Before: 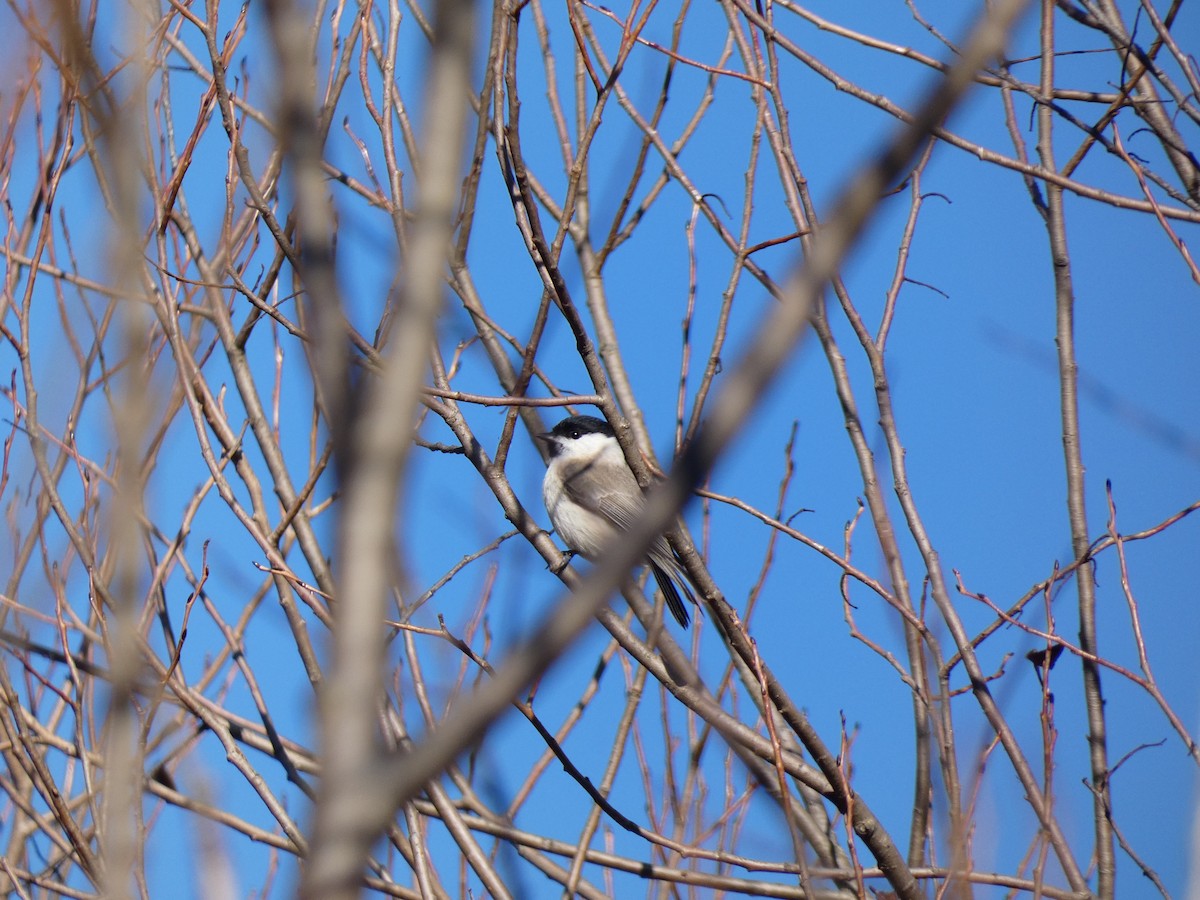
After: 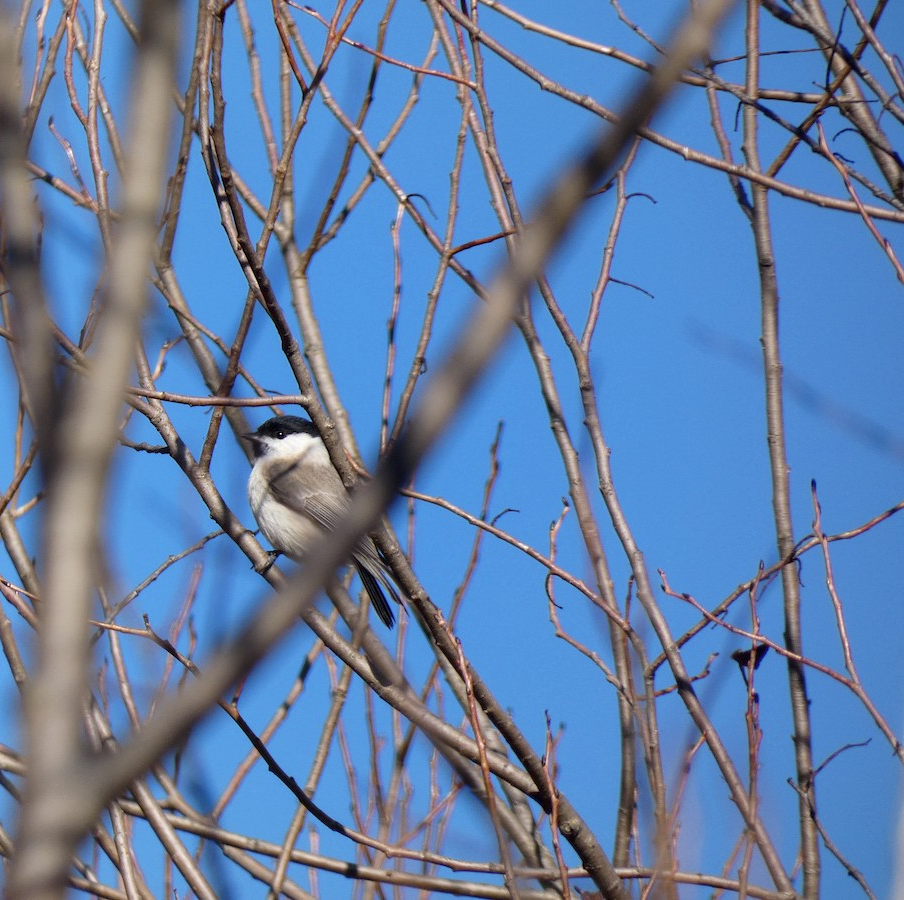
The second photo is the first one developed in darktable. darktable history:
crop and rotate: left 24.6%
local contrast: highlights 100%, shadows 100%, detail 120%, midtone range 0.2
